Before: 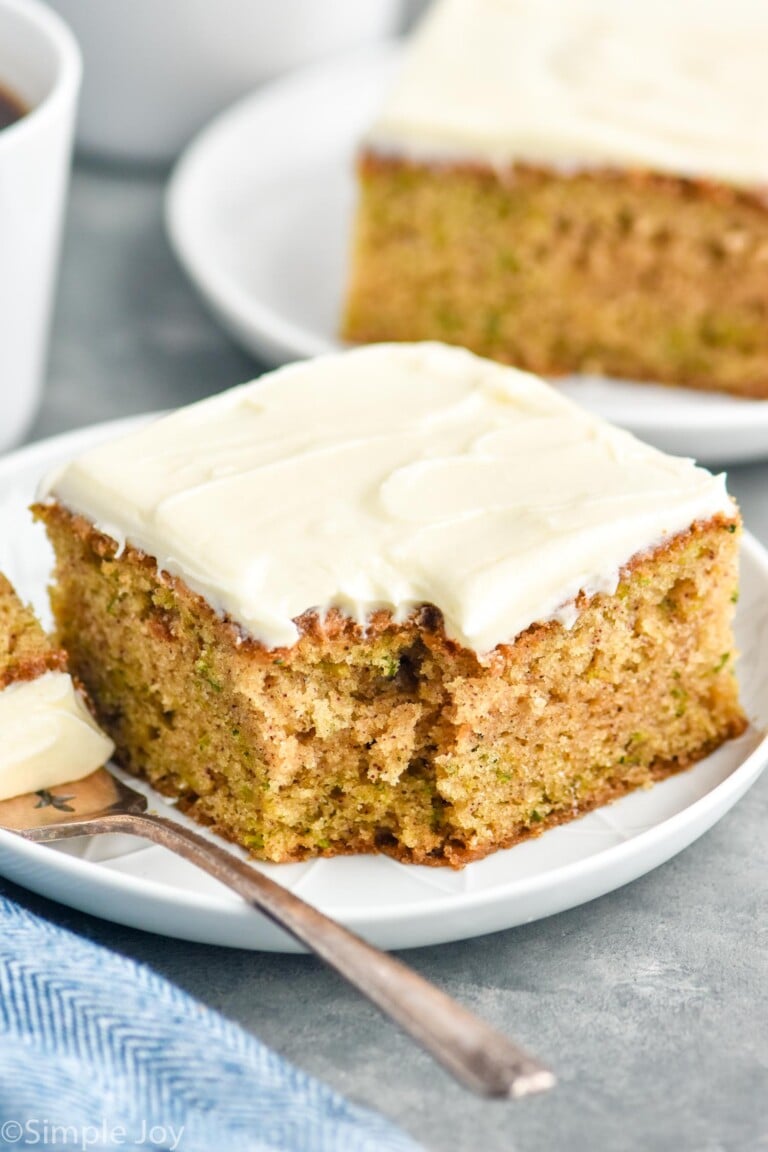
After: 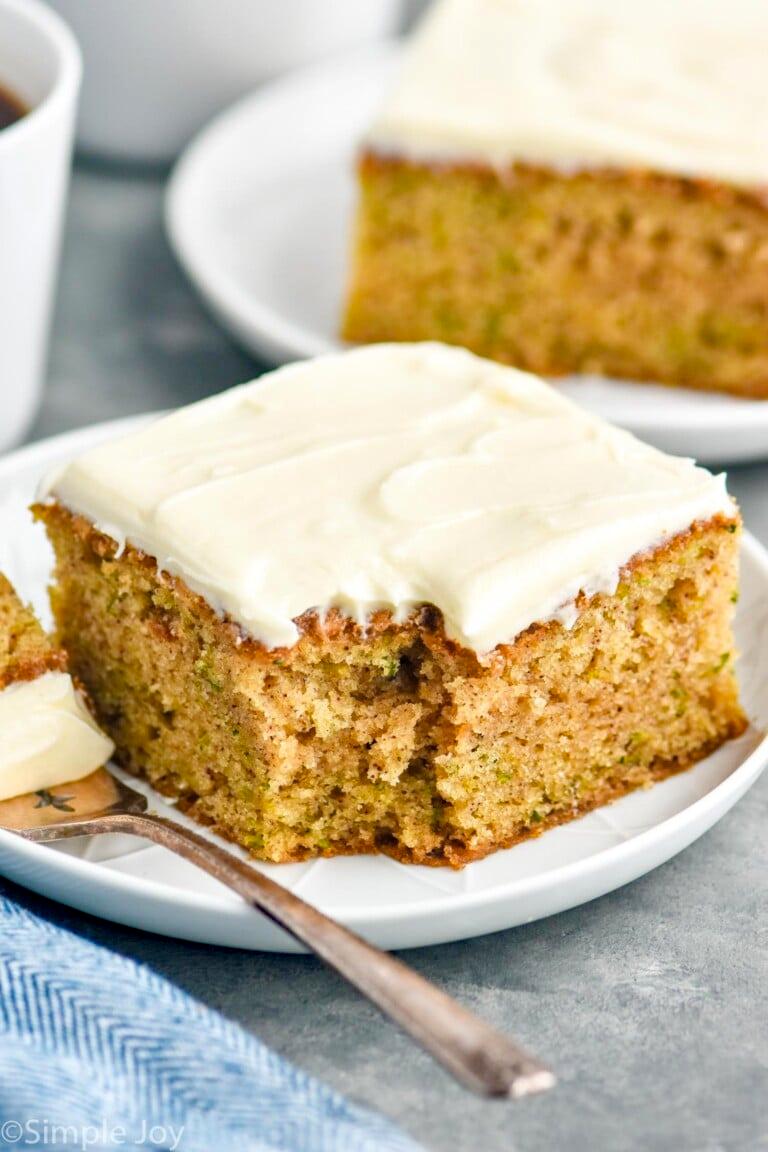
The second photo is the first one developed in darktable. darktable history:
haze removal: strength 0.4, distance 0.22, compatibility mode true, adaptive false | blend: blend mode normal, opacity 85%; mask: uniform (no mask)
